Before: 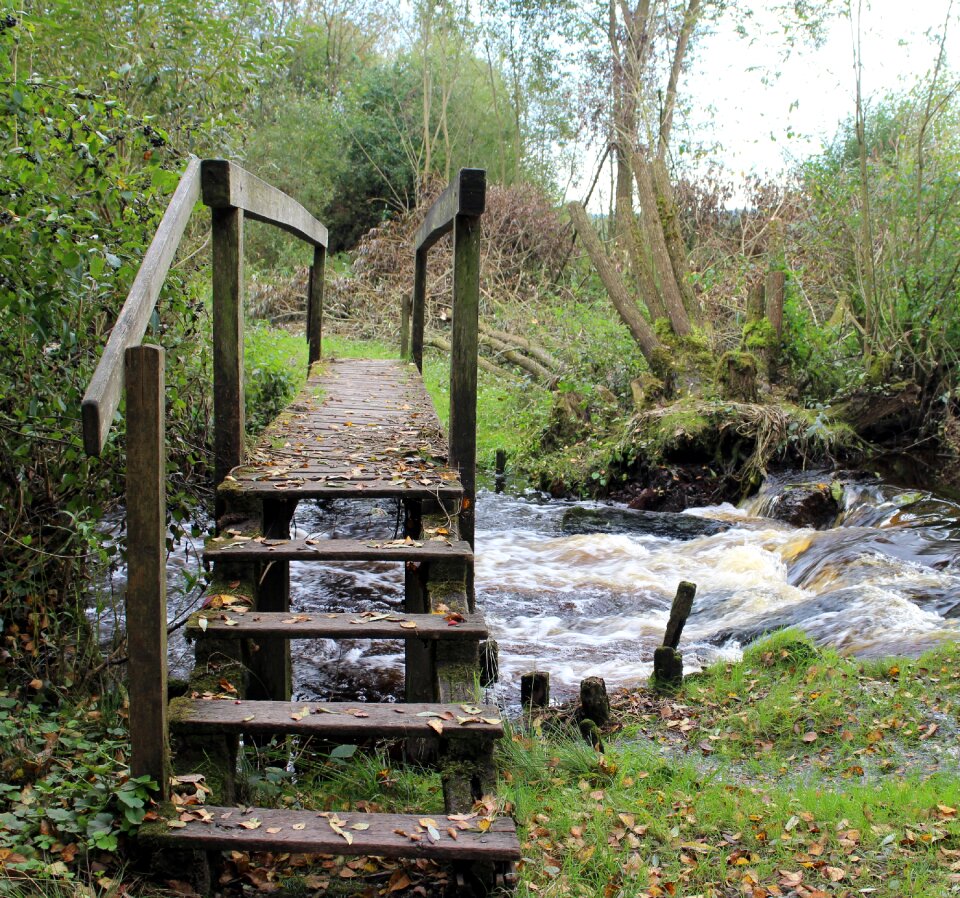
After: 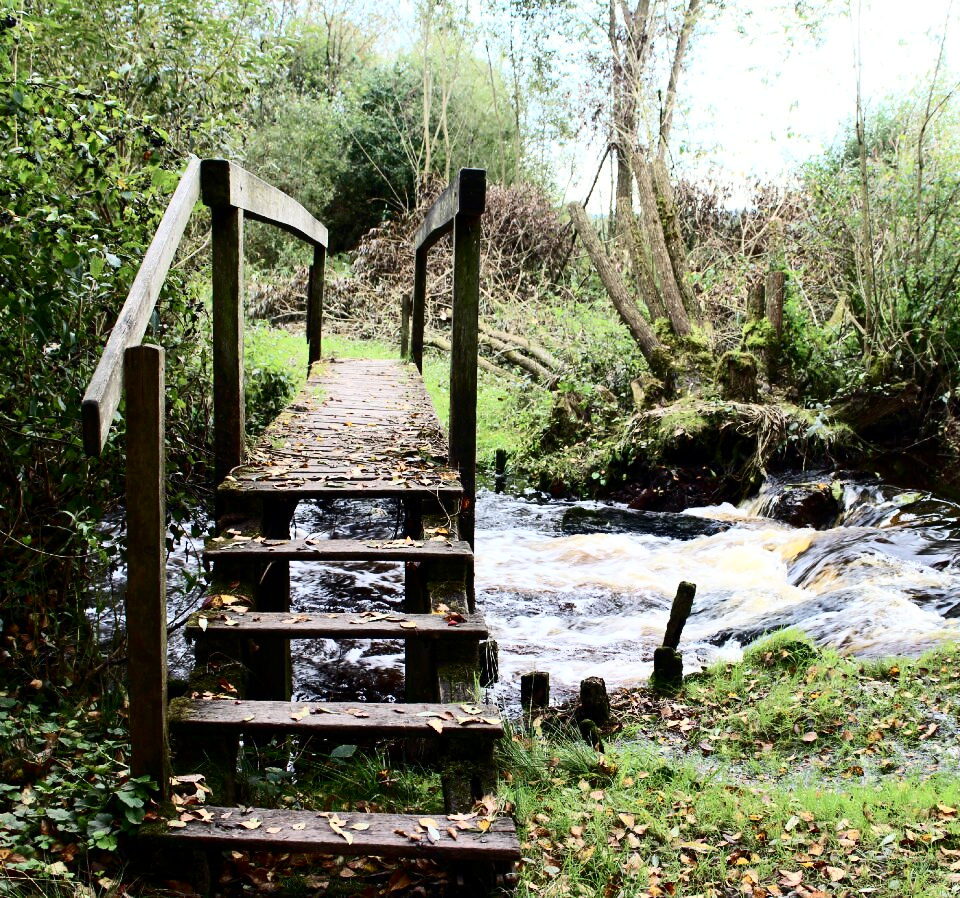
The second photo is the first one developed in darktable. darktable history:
contrast brightness saturation: contrast 0.483, saturation -0.082
